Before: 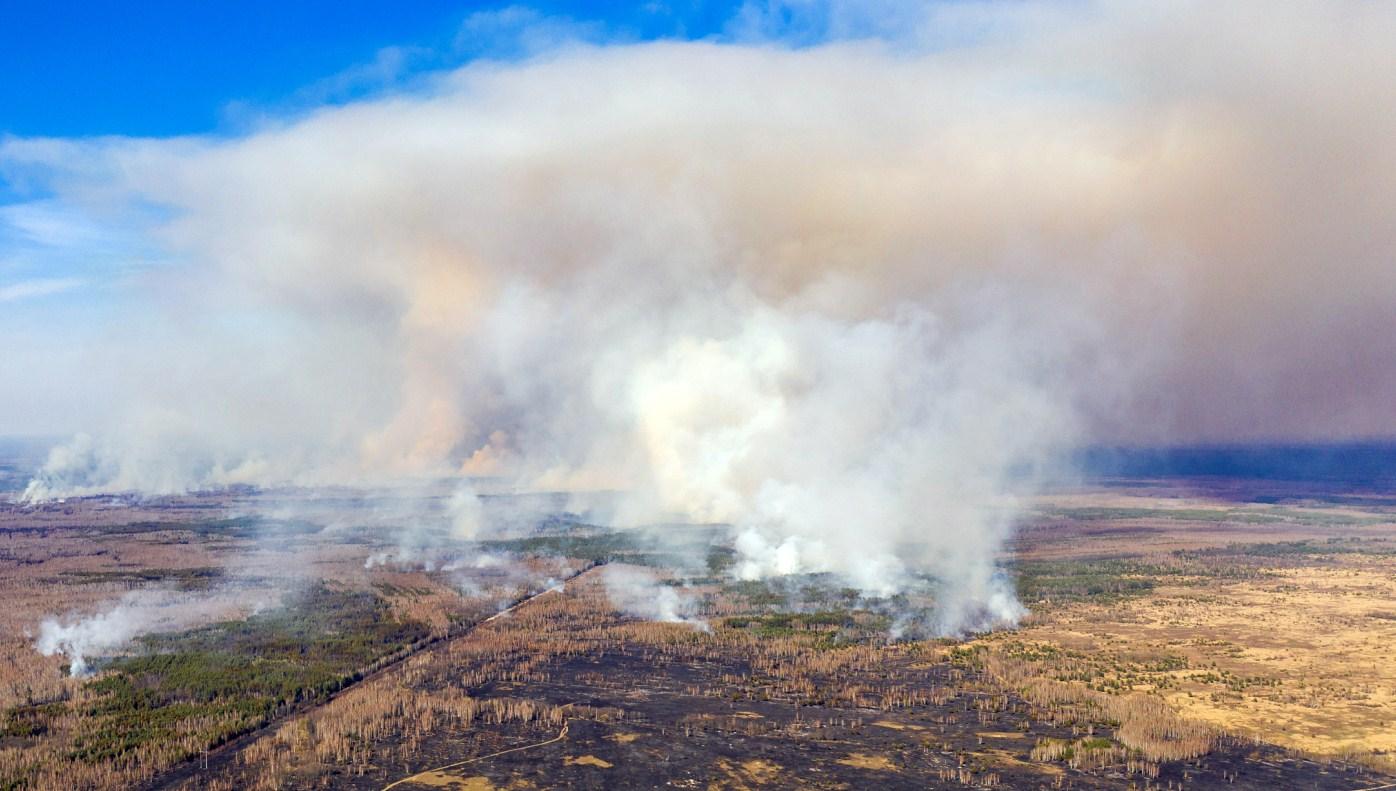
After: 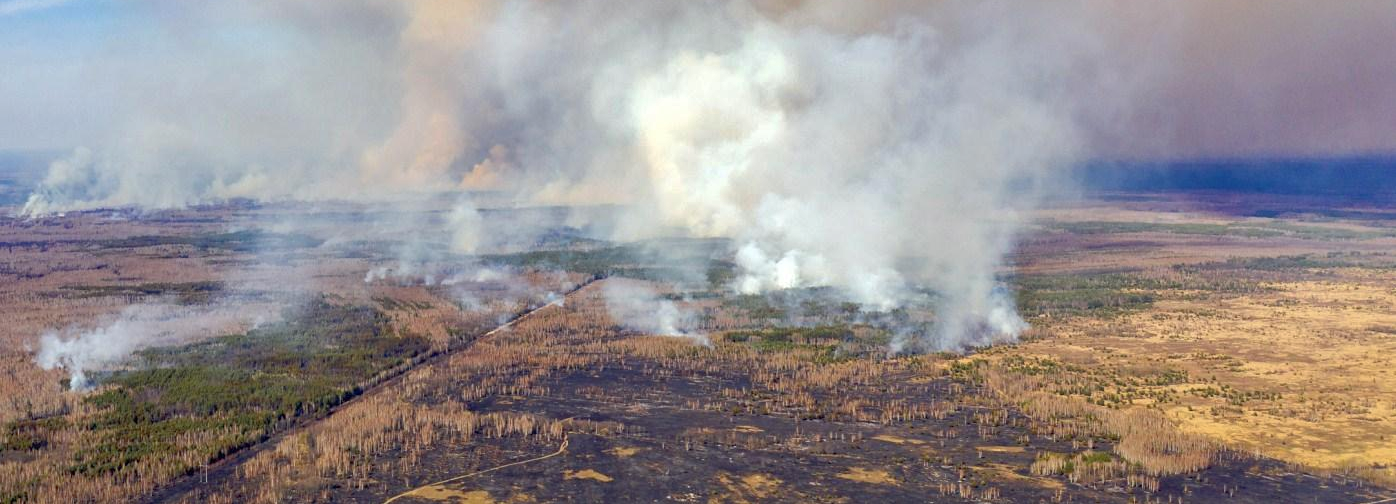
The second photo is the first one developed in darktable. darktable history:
shadows and highlights: on, module defaults
crop and rotate: top 36.282%
